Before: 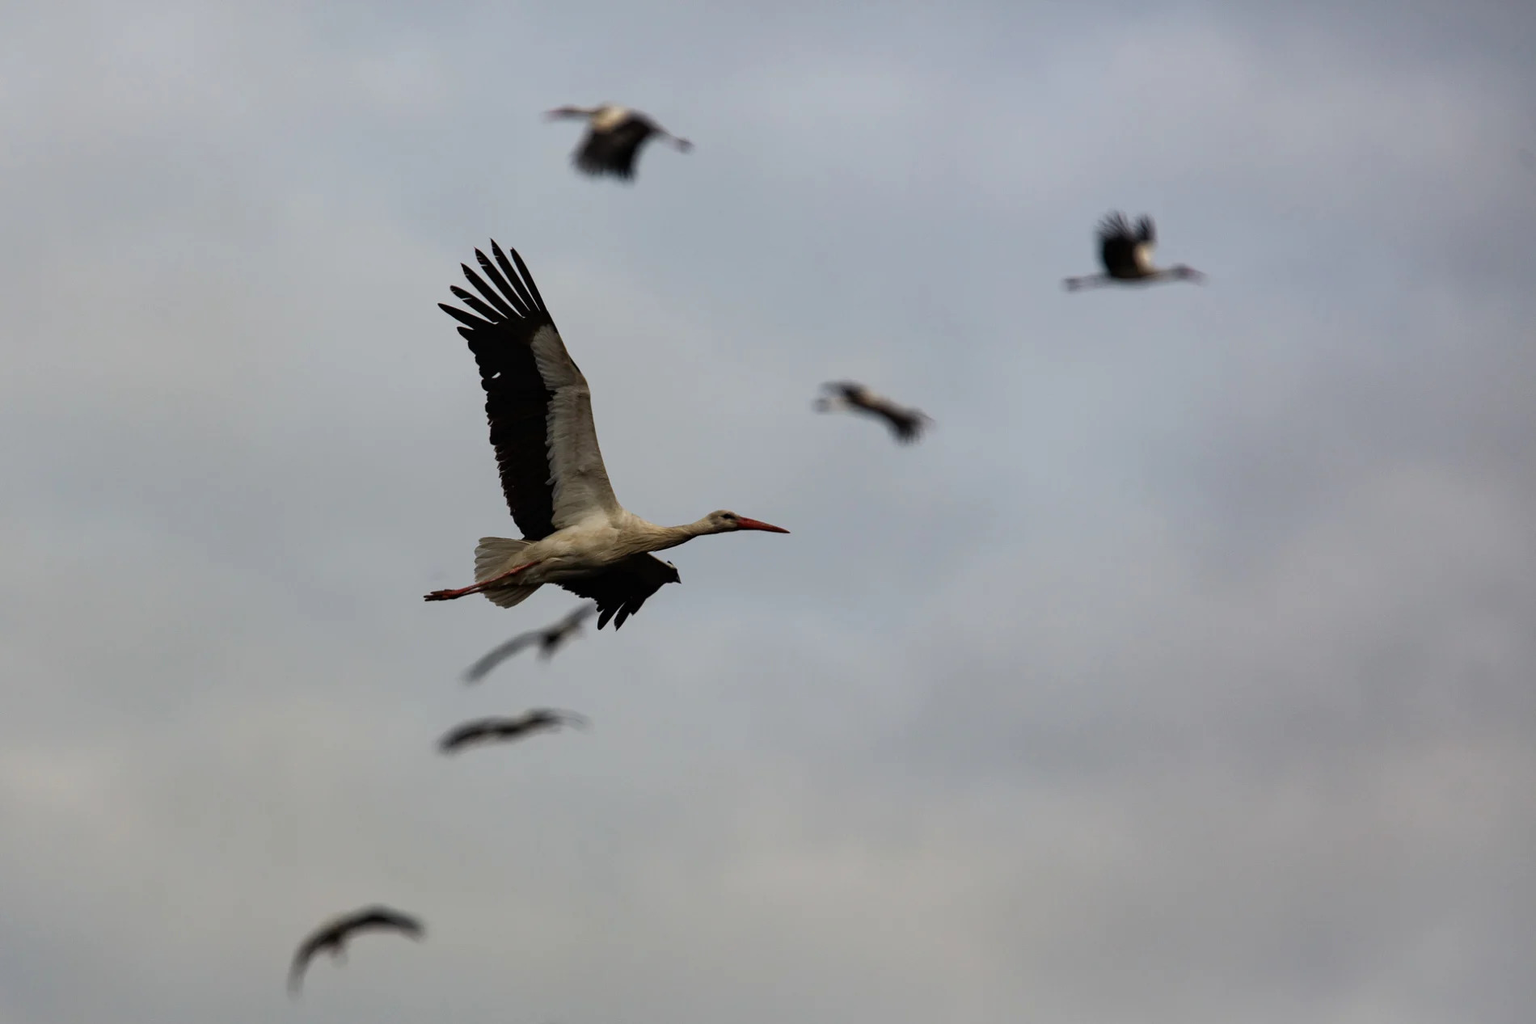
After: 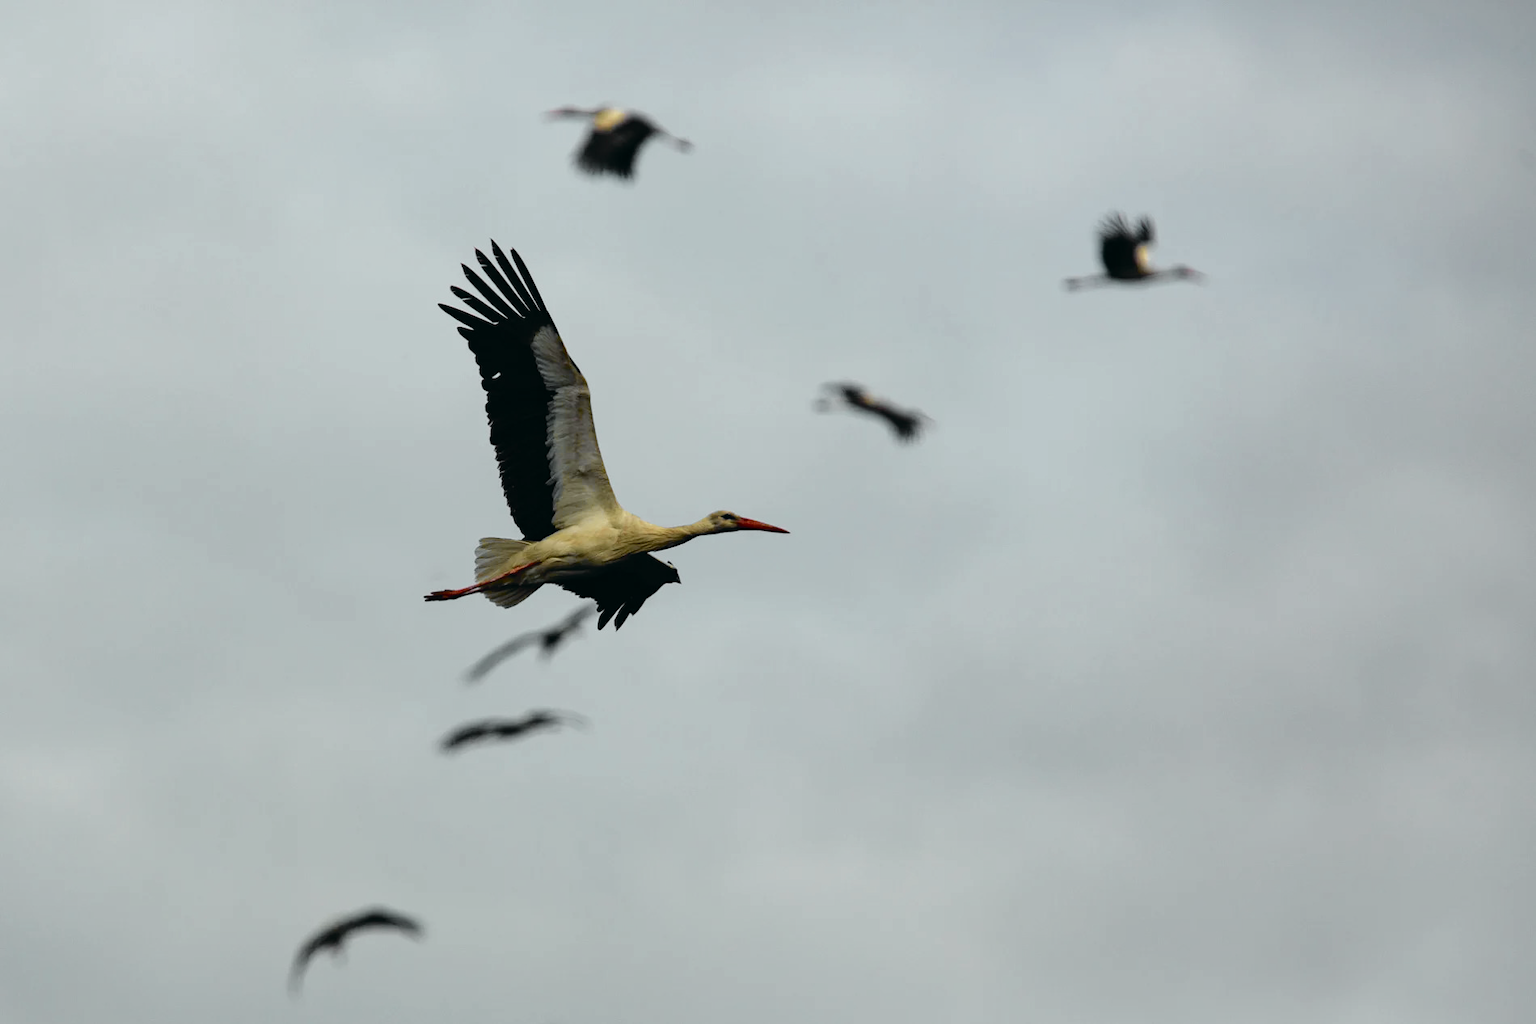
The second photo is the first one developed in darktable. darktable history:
tone curve: curves: ch0 [(0, 0.015) (0.084, 0.074) (0.162, 0.165) (0.304, 0.382) (0.466, 0.576) (0.654, 0.741) (0.848, 0.906) (0.984, 0.963)]; ch1 [(0, 0) (0.34, 0.235) (0.46, 0.46) (0.515, 0.502) (0.553, 0.567) (0.764, 0.815) (1, 1)]; ch2 [(0, 0) (0.44, 0.458) (0.479, 0.492) (0.524, 0.507) (0.547, 0.579) (0.673, 0.712) (1, 1)], color space Lab, independent channels, preserve colors none
